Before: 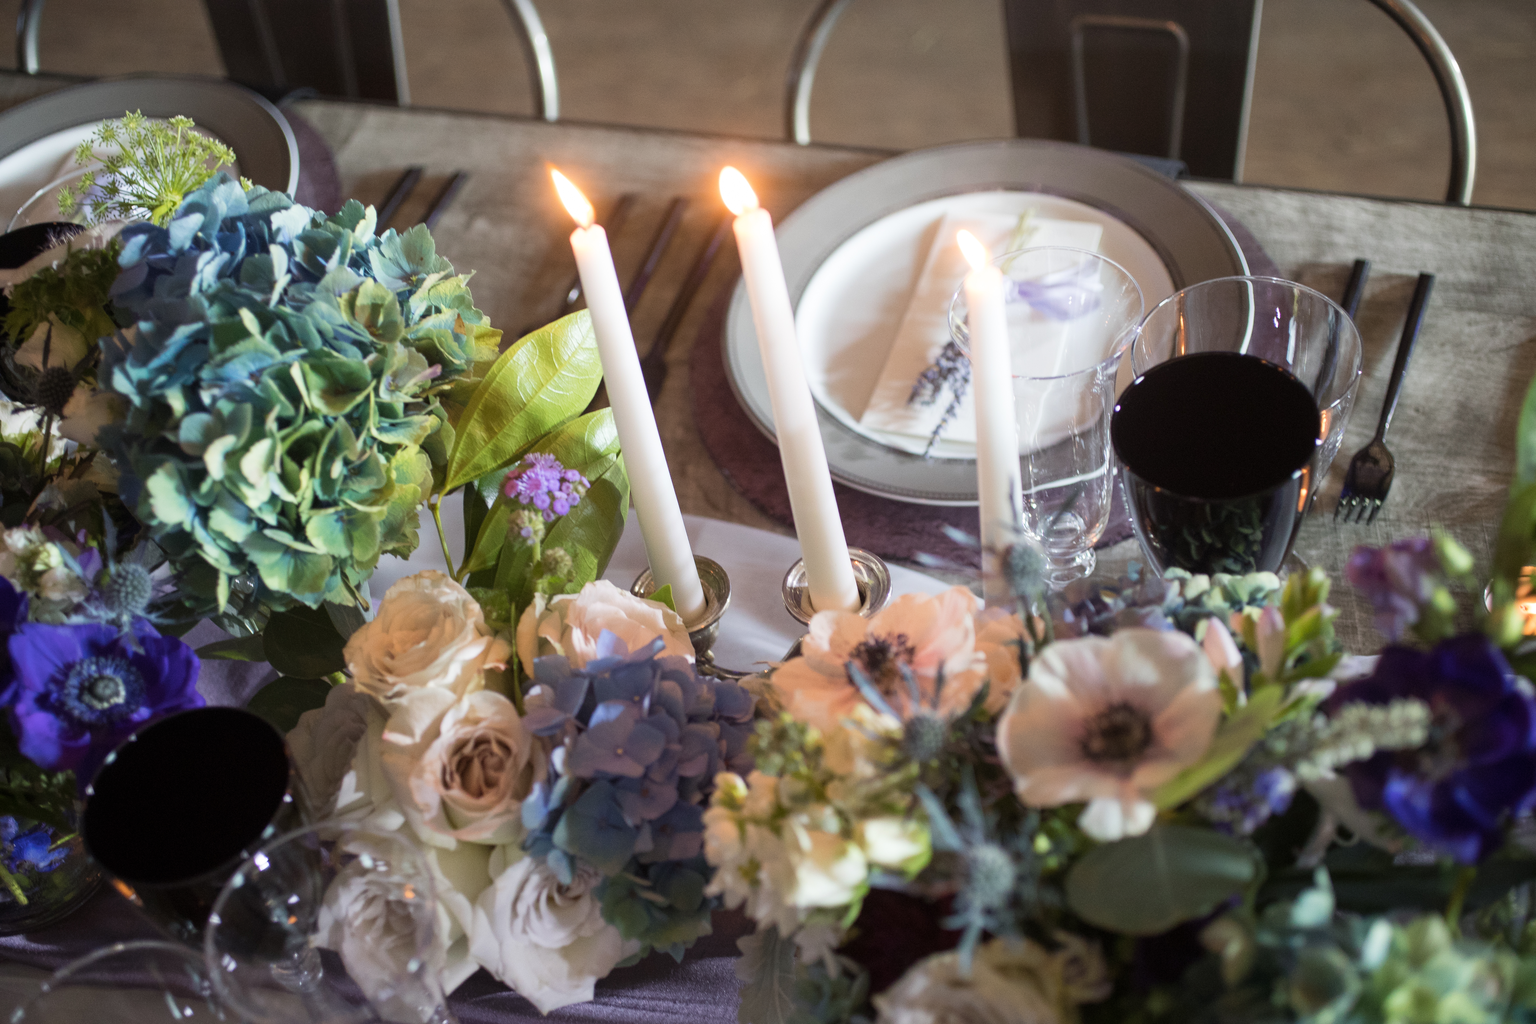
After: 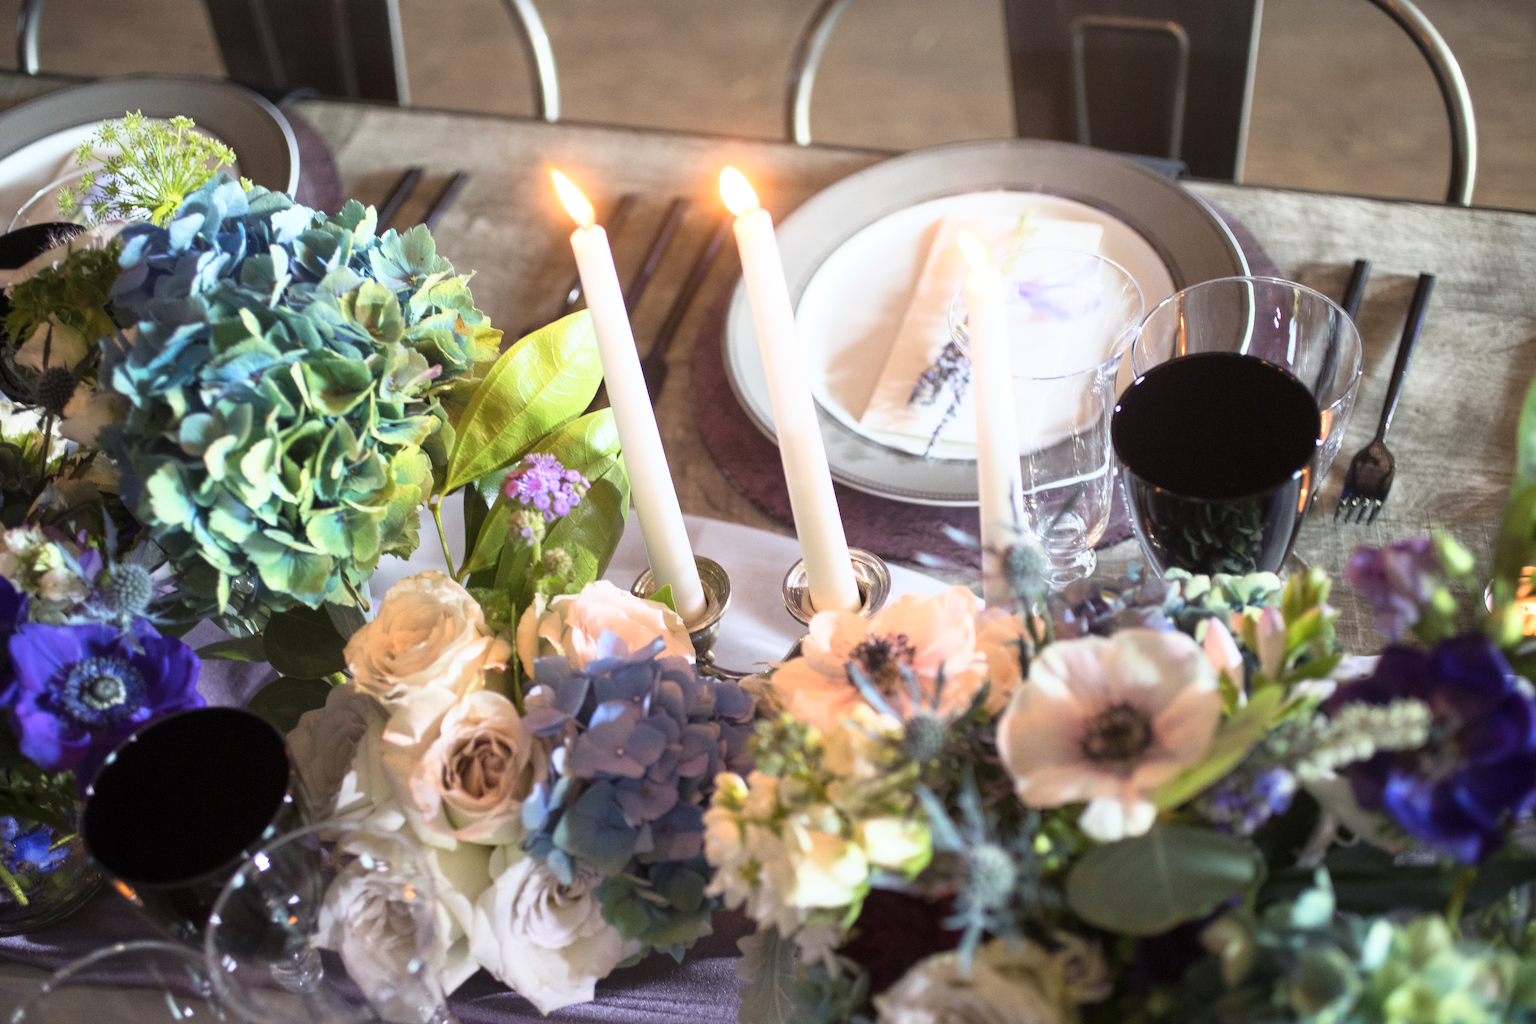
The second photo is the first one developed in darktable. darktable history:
base curve: curves: ch0 [(0, 0) (0.557, 0.834) (1, 1)]
